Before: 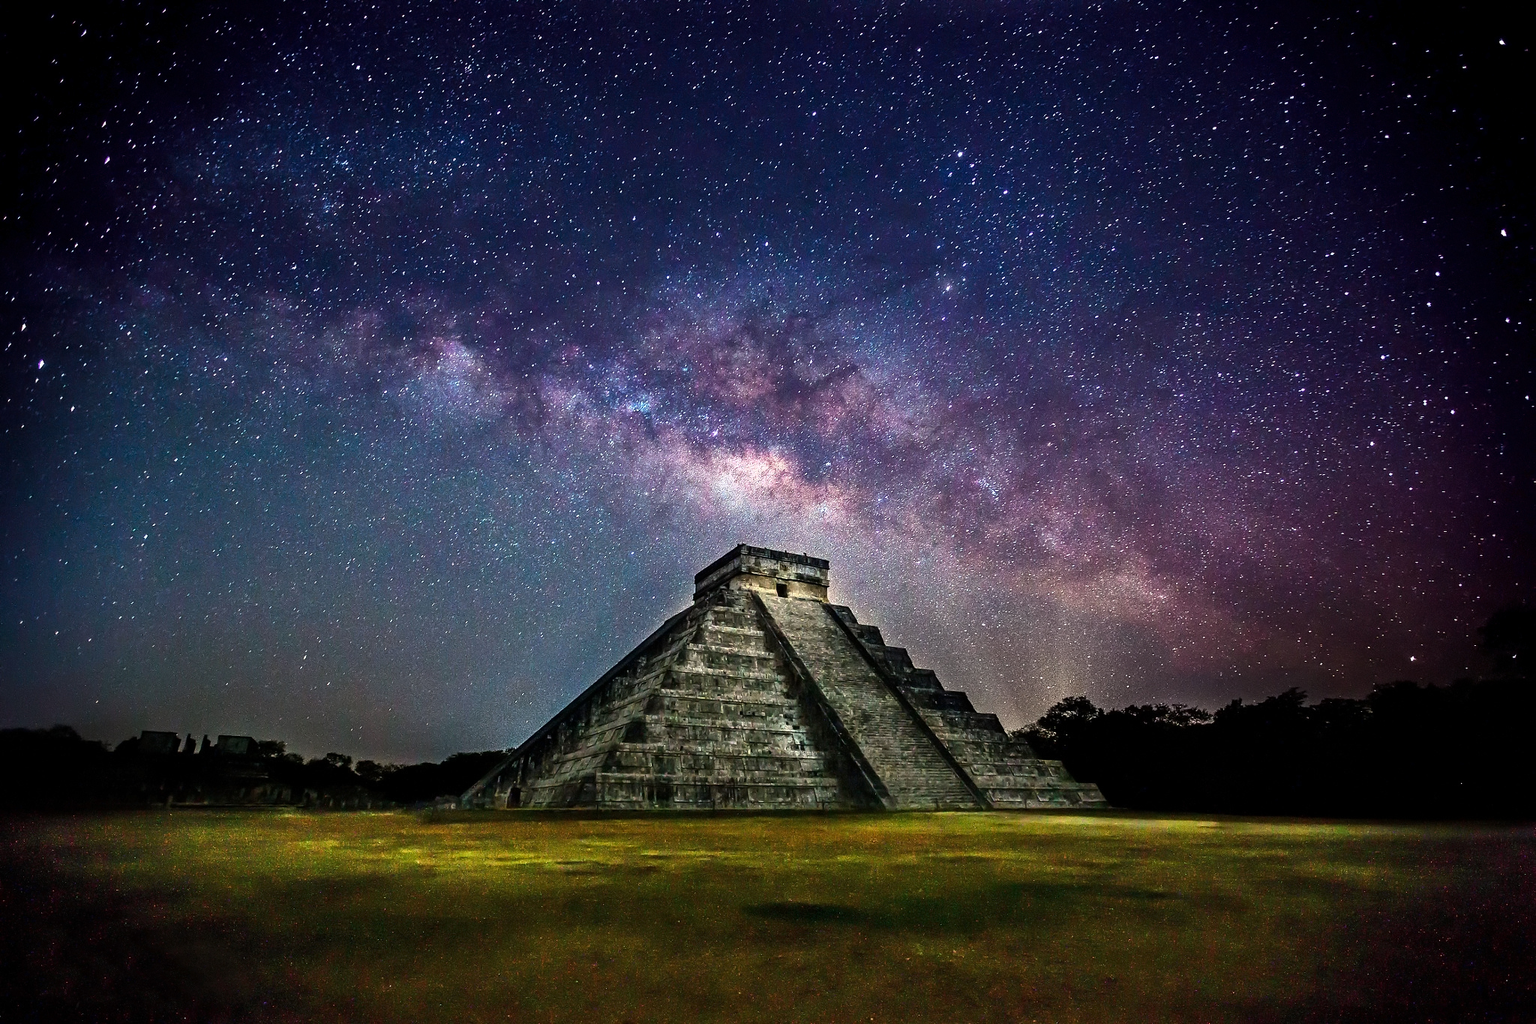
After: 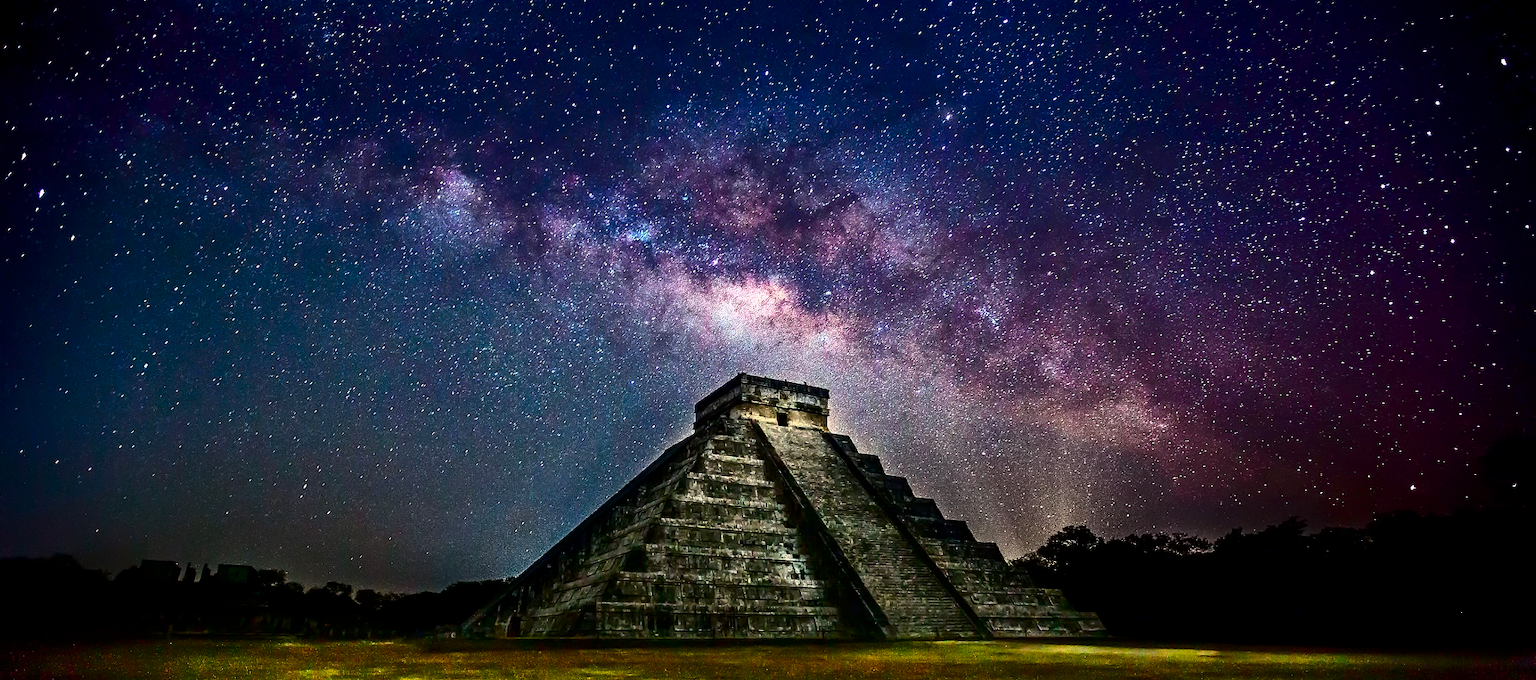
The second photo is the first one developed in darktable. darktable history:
contrast brightness saturation: contrast 0.213, brightness -0.11, saturation 0.207
crop: top 16.749%, bottom 16.778%
